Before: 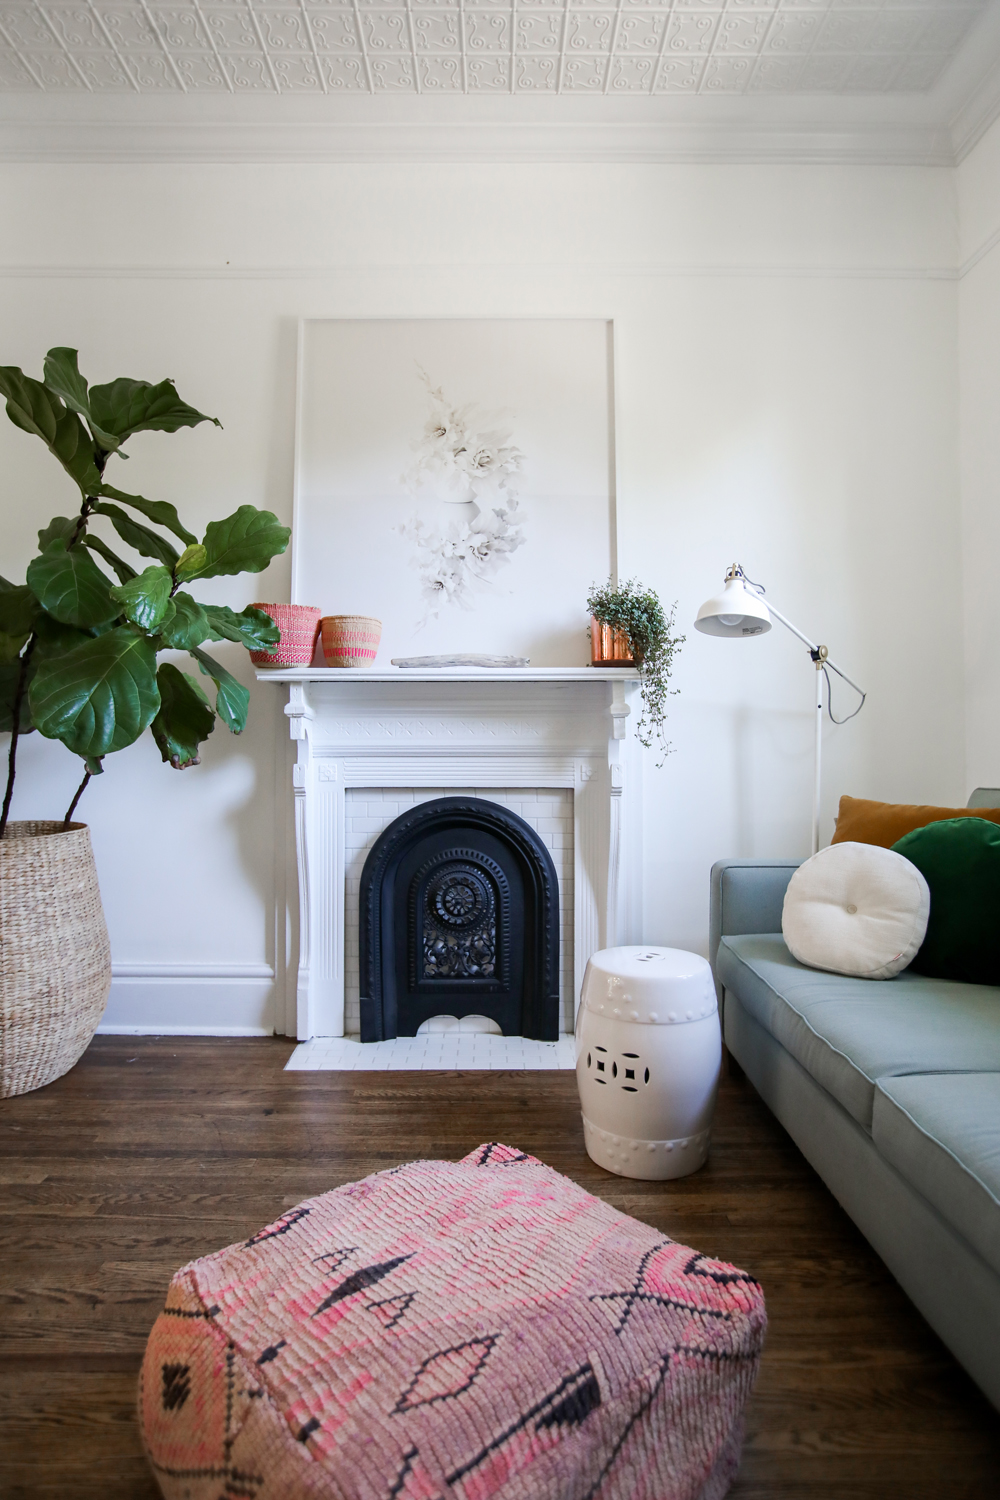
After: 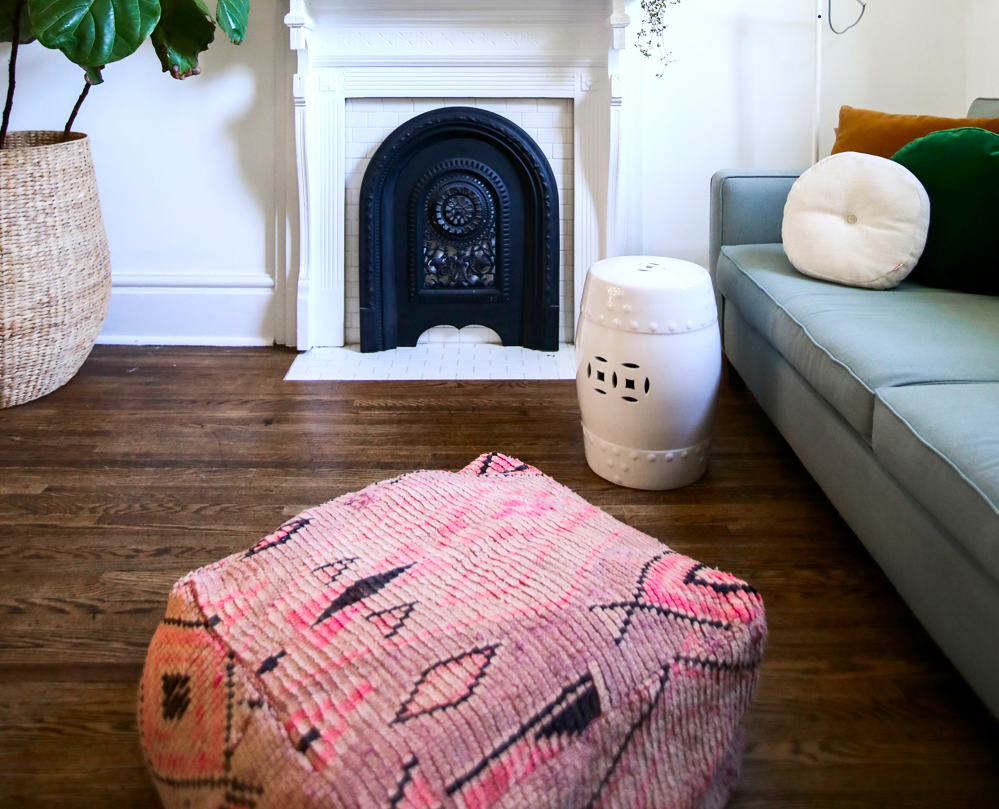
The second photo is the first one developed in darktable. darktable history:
exposure: exposure 0.3 EV, compensate highlight preservation false
crop and rotate: top 46.001%, right 0.076%
contrast brightness saturation: contrast 0.159, saturation 0.311
